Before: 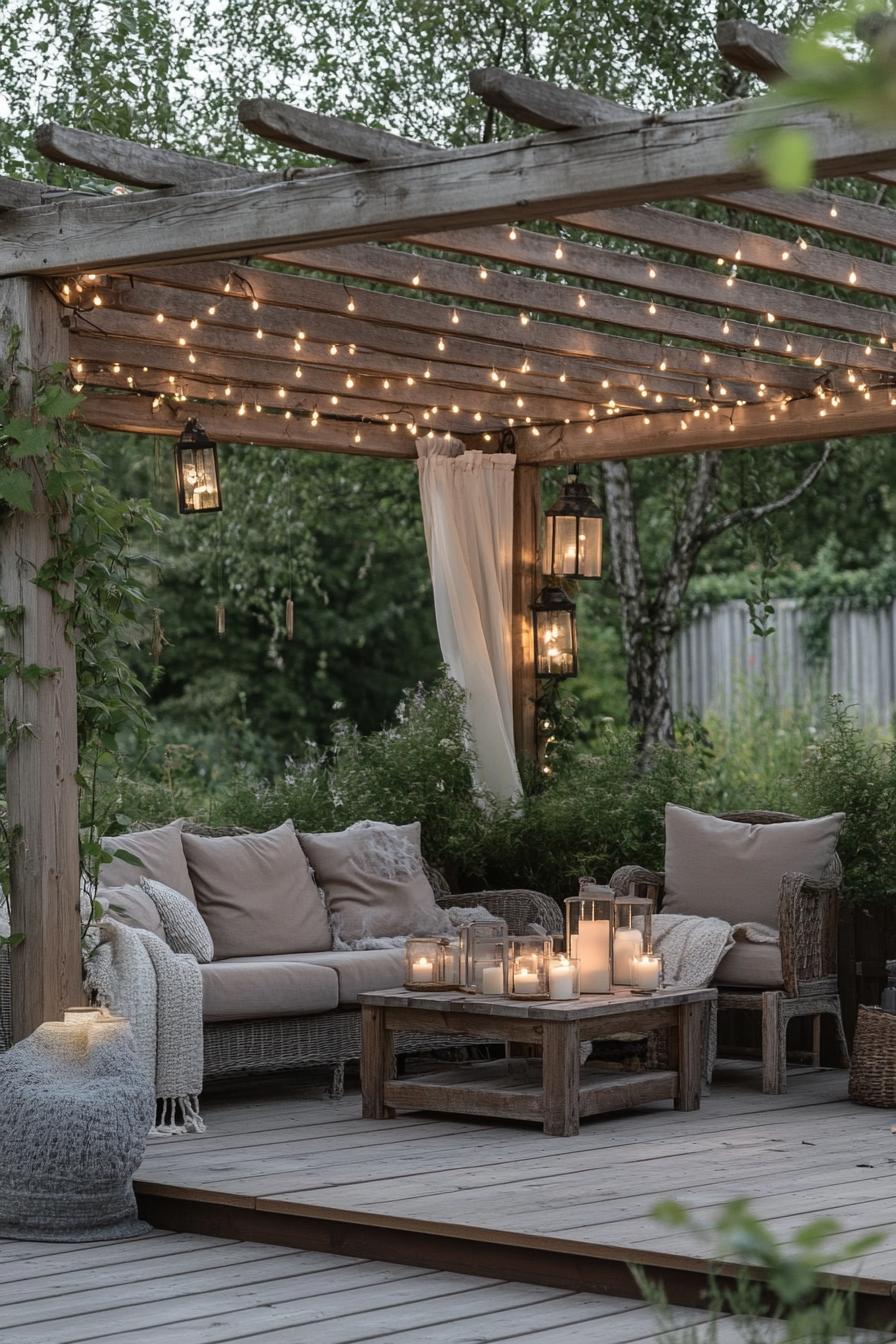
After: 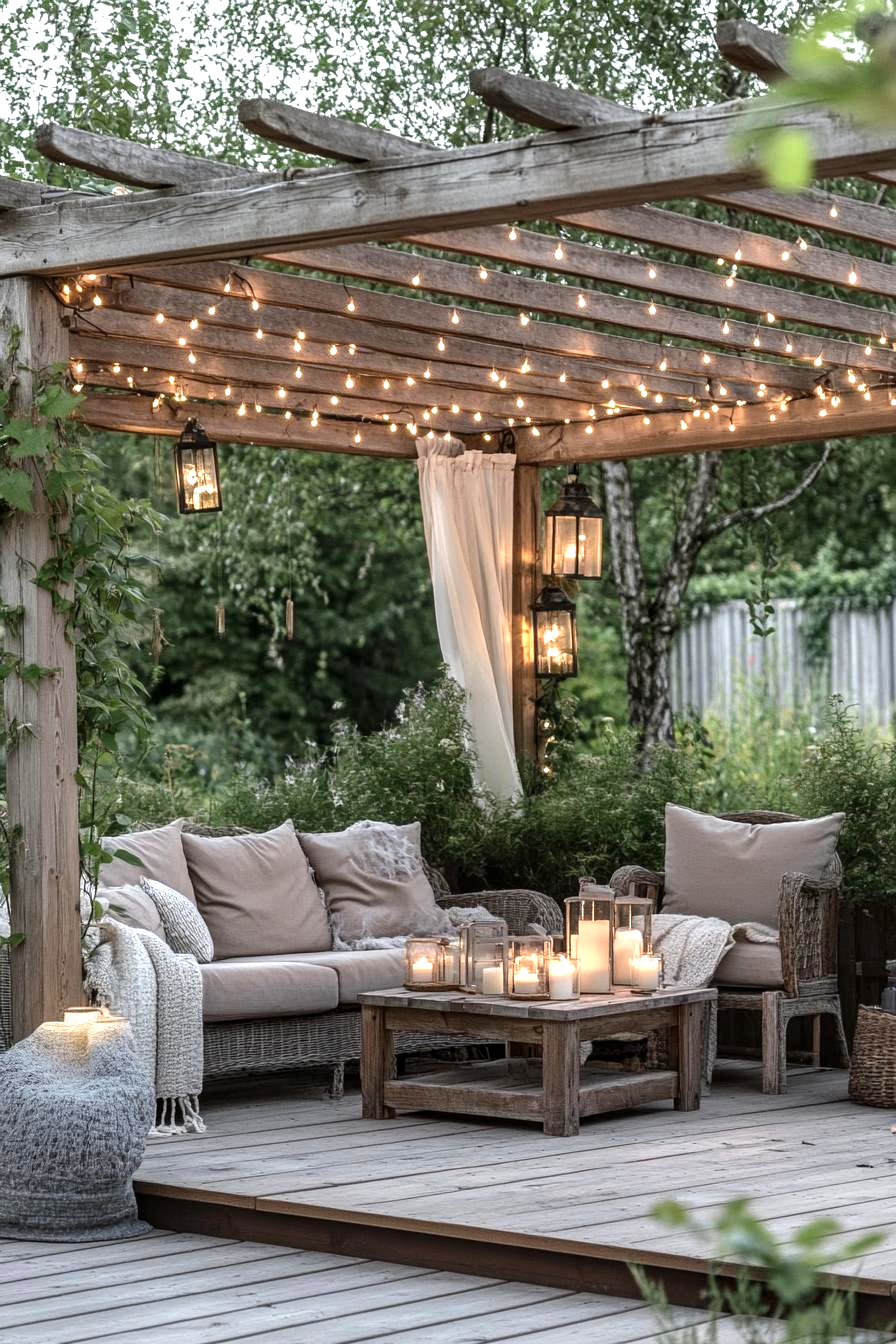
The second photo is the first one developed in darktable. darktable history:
levels: levels [0, 0.394, 0.787]
local contrast: on, module defaults
